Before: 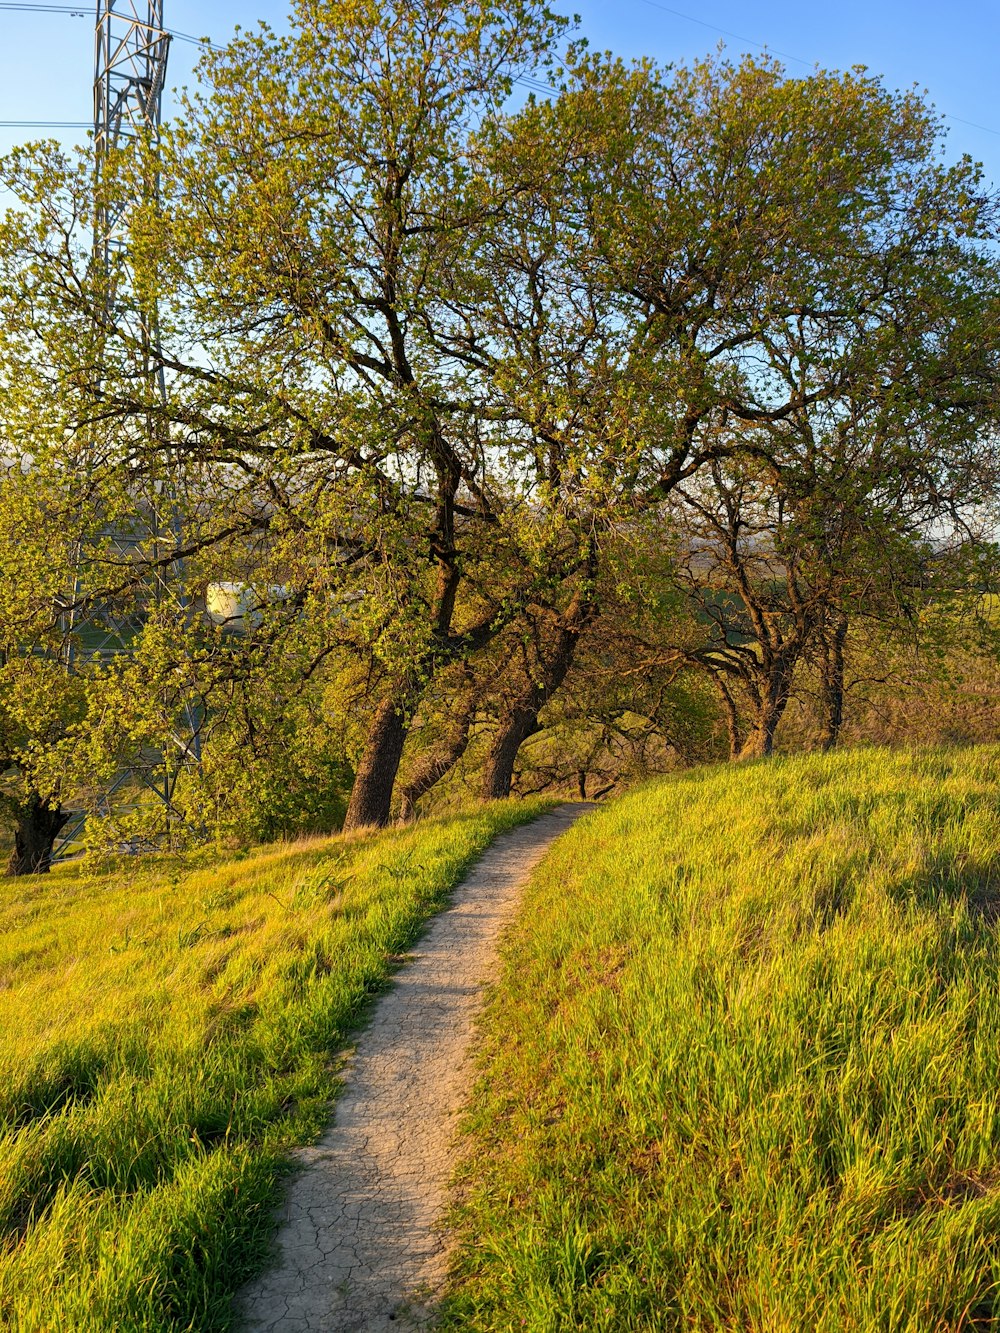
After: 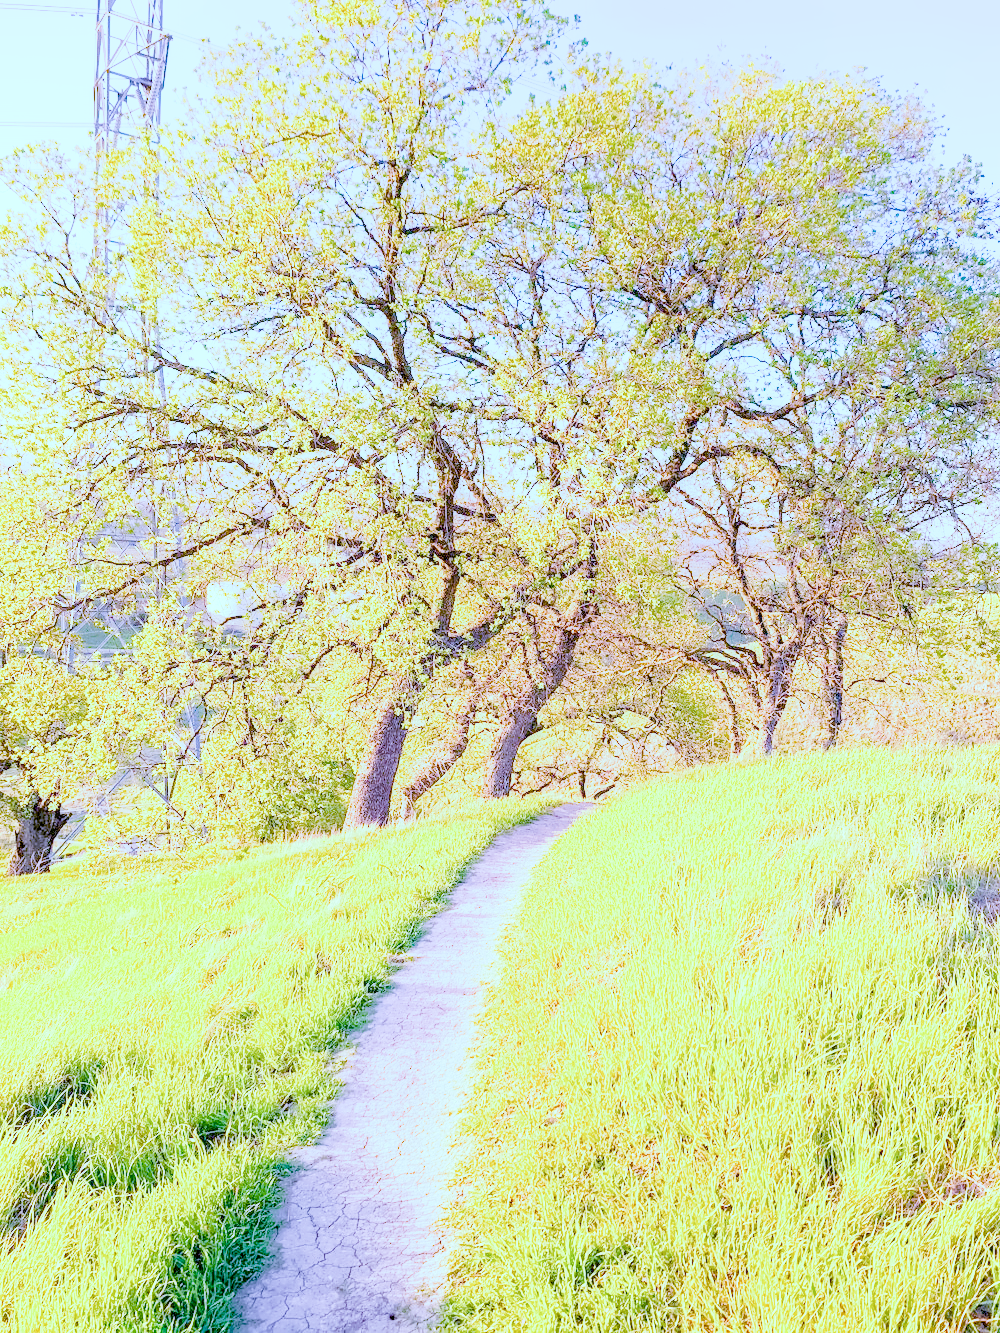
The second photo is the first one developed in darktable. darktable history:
local contrast: on, module defaults
color calibration: illuminant as shot in camera, x 0.358, y 0.373, temperature 4628.91 K
color balance: mode lift, gamma, gain (sRGB), lift [0.997, 0.979, 1.021, 1.011], gamma [1, 1.084, 0.916, 0.998], gain [1, 0.87, 1.13, 1.101], contrast 4.55%, contrast fulcrum 38.24%, output saturation 104.09%
color balance rgb: shadows lift › luminance -7.7%, shadows lift › chroma 2.13%, shadows lift › hue 200.79°, power › luminance -7.77%, power › chroma 2.27%, power › hue 220.69°, highlights gain › luminance 15.15%, highlights gain › chroma 4%, highlights gain › hue 209.35°, global offset › luminance -0.21%, global offset › chroma 0.27%, perceptual saturation grading › global saturation 24.42%, perceptual saturation grading › highlights -24.42%, perceptual saturation grading › mid-tones 24.42%, perceptual saturation grading › shadows 40%, perceptual brilliance grading › global brilliance -5%, perceptual brilliance grading › highlights 24.42%, perceptual brilliance grading › mid-tones 7%, perceptual brilliance grading › shadows -5%
denoise (profiled): preserve shadows 1.52, scattering 0.002, a [-1, 0, 0], compensate highlight preservation false
exposure: black level correction 0, exposure 0.7 EV, compensate exposure bias true, compensate highlight preservation false
filmic rgb: black relative exposure -7.15 EV, white relative exposure 5.36 EV, hardness 3.02
haze removal: compatibility mode true, adaptive false
highlight reconstruction: method reconstruct in LCh
hot pixels: on, module defaults
lens correction: scale 1, crop 1, focal 16, aperture 5.6, distance 1000, camera "Canon EOS RP", lens "Canon RF 16mm F2.8 STM"
shadows and highlights: shadows 0, highlights 40
white balance: red 2.229, blue 1.46
tone equalizer: -8 EV 0.25 EV, -7 EV 0.417 EV, -6 EV 0.417 EV, -5 EV 0.25 EV, -3 EV -0.25 EV, -2 EV -0.417 EV, -1 EV -0.417 EV, +0 EV -0.25 EV, edges refinement/feathering 500, mask exposure compensation -1.57 EV, preserve details guided filter
velvia: on, module defaults
